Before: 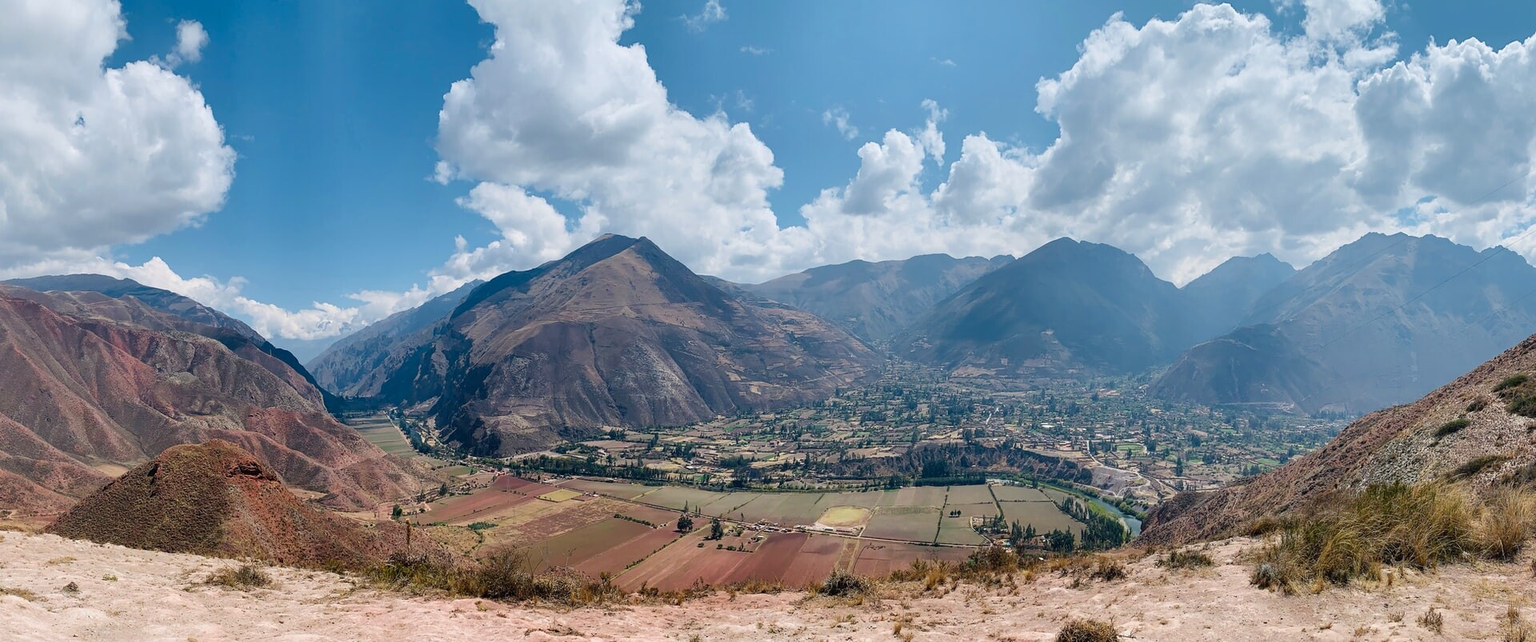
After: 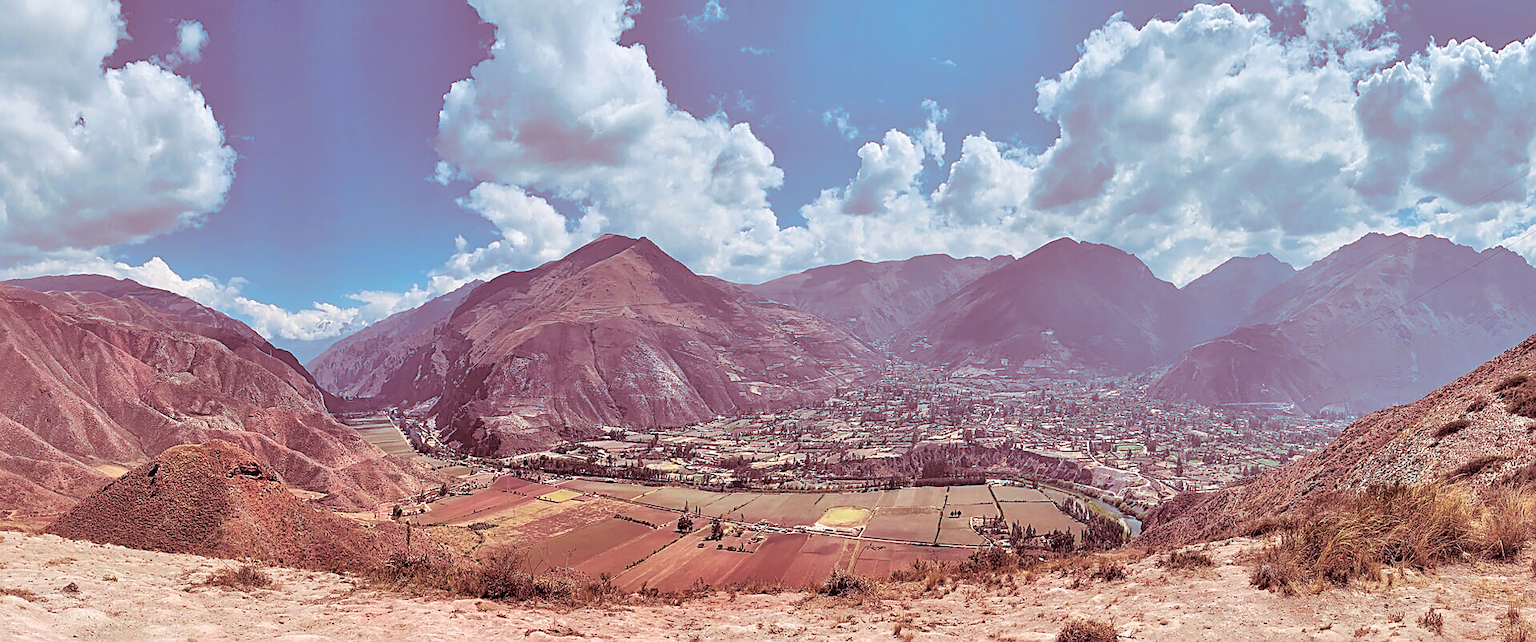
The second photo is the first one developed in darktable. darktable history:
split-toning: highlights › saturation 0, balance -61.83
sharpen: on, module defaults
tone equalizer: -7 EV 0.15 EV, -6 EV 0.6 EV, -5 EV 1.15 EV, -4 EV 1.33 EV, -3 EV 1.15 EV, -2 EV 0.6 EV, -1 EV 0.15 EV, mask exposure compensation -0.5 EV
haze removal: compatibility mode true, adaptive false
